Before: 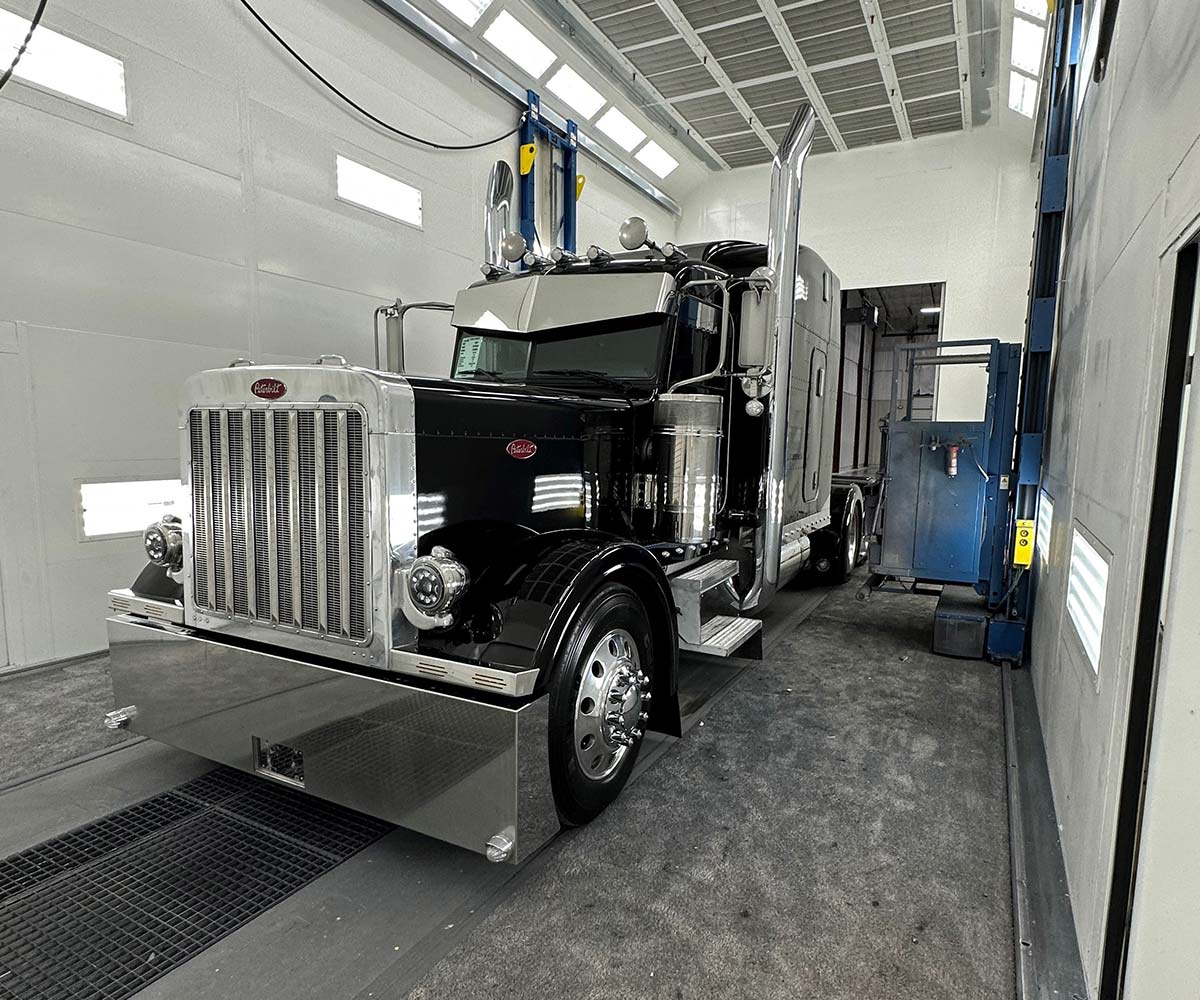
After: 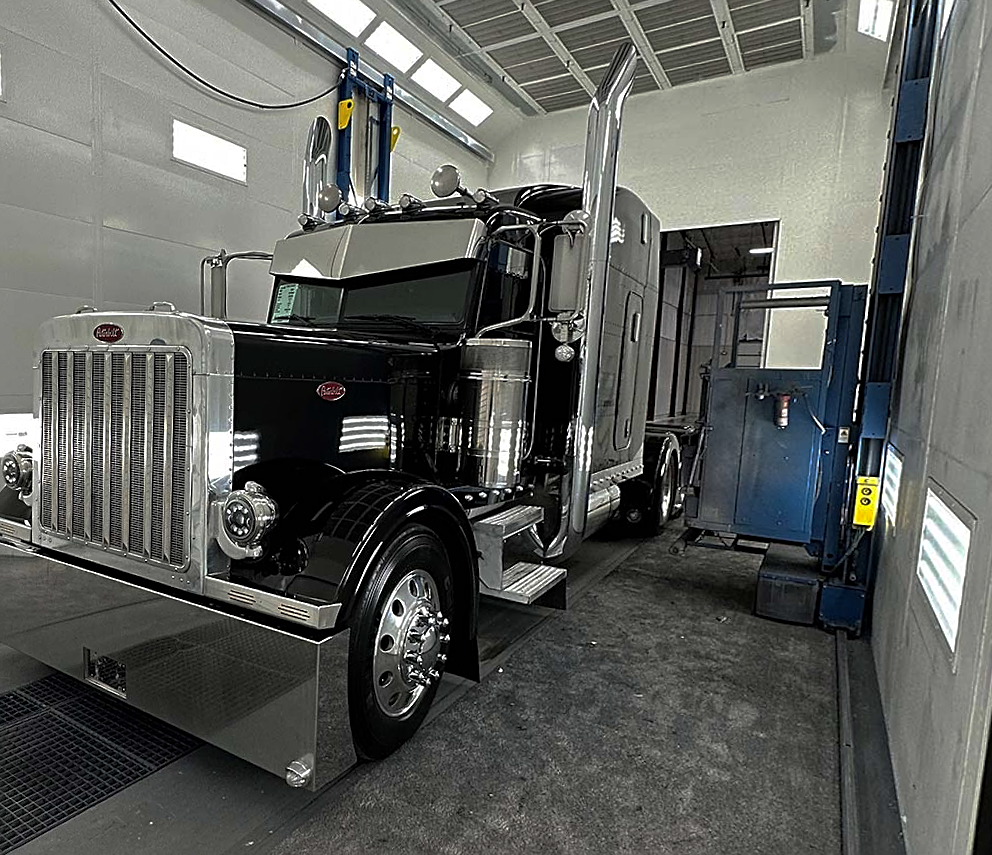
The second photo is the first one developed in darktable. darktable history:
crop: left 8.026%, right 7.374%
base curve: curves: ch0 [(0, 0) (0.595, 0.418) (1, 1)], preserve colors none
exposure: exposure 0 EV, compensate highlight preservation false
rotate and perspective: rotation 1.69°, lens shift (vertical) -0.023, lens shift (horizontal) -0.291, crop left 0.025, crop right 0.988, crop top 0.092, crop bottom 0.842
sharpen: on, module defaults
